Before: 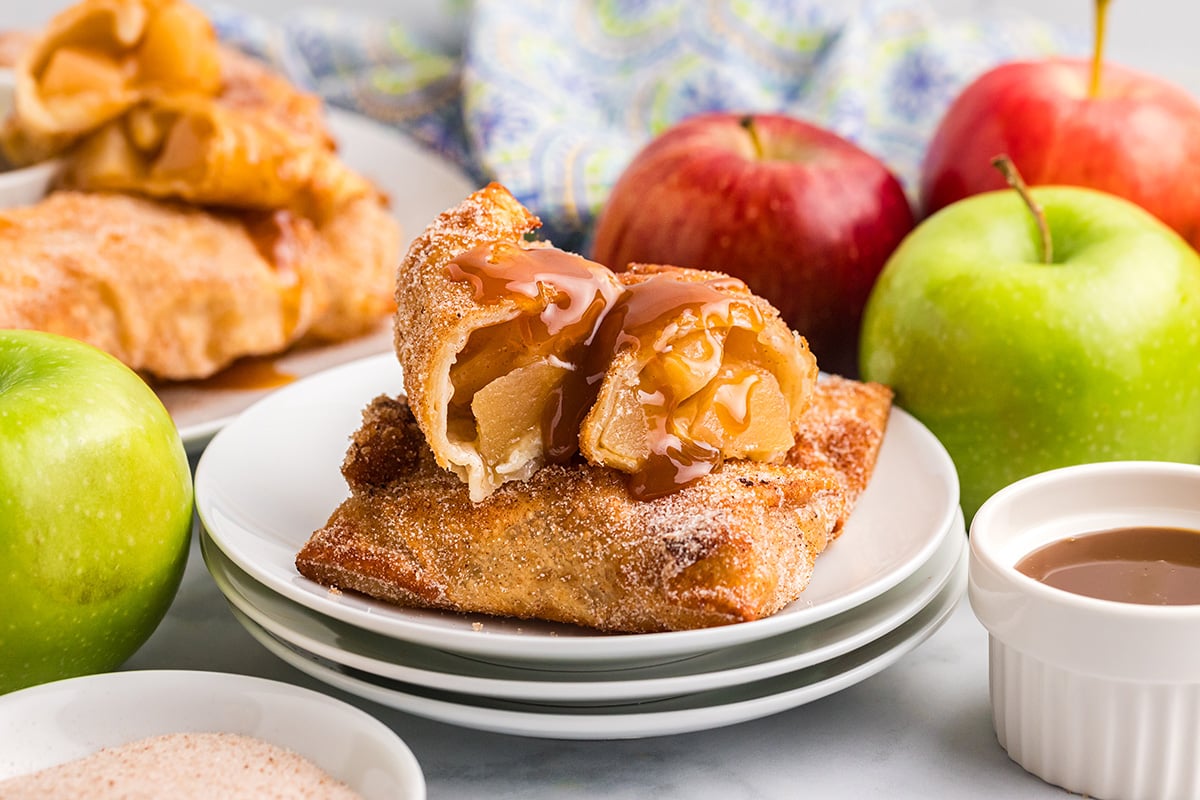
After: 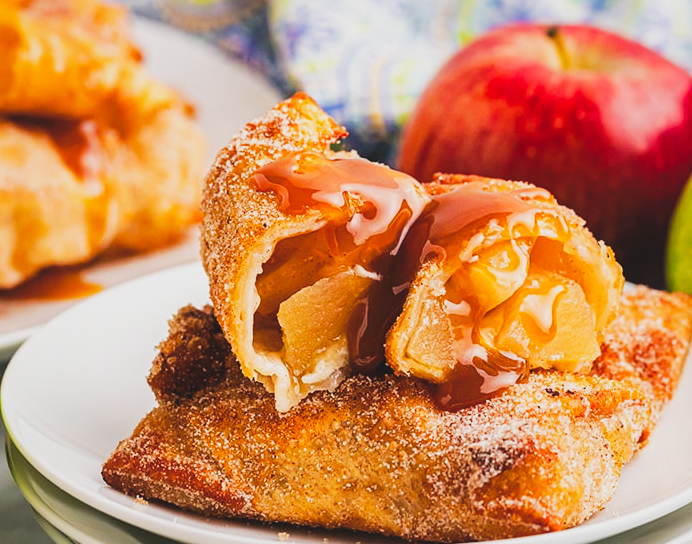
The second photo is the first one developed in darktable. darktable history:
crop: left 16.203%, top 11.327%, right 26.059%, bottom 20.584%
filmic rgb: black relative exposure -7.65 EV, white relative exposure 4.56 EV, hardness 3.61
shadows and highlights: on, module defaults
tone curve: curves: ch0 [(0, 0.058) (0.198, 0.188) (0.512, 0.582) (0.625, 0.754) (0.81, 0.934) (1, 1)], preserve colors none
